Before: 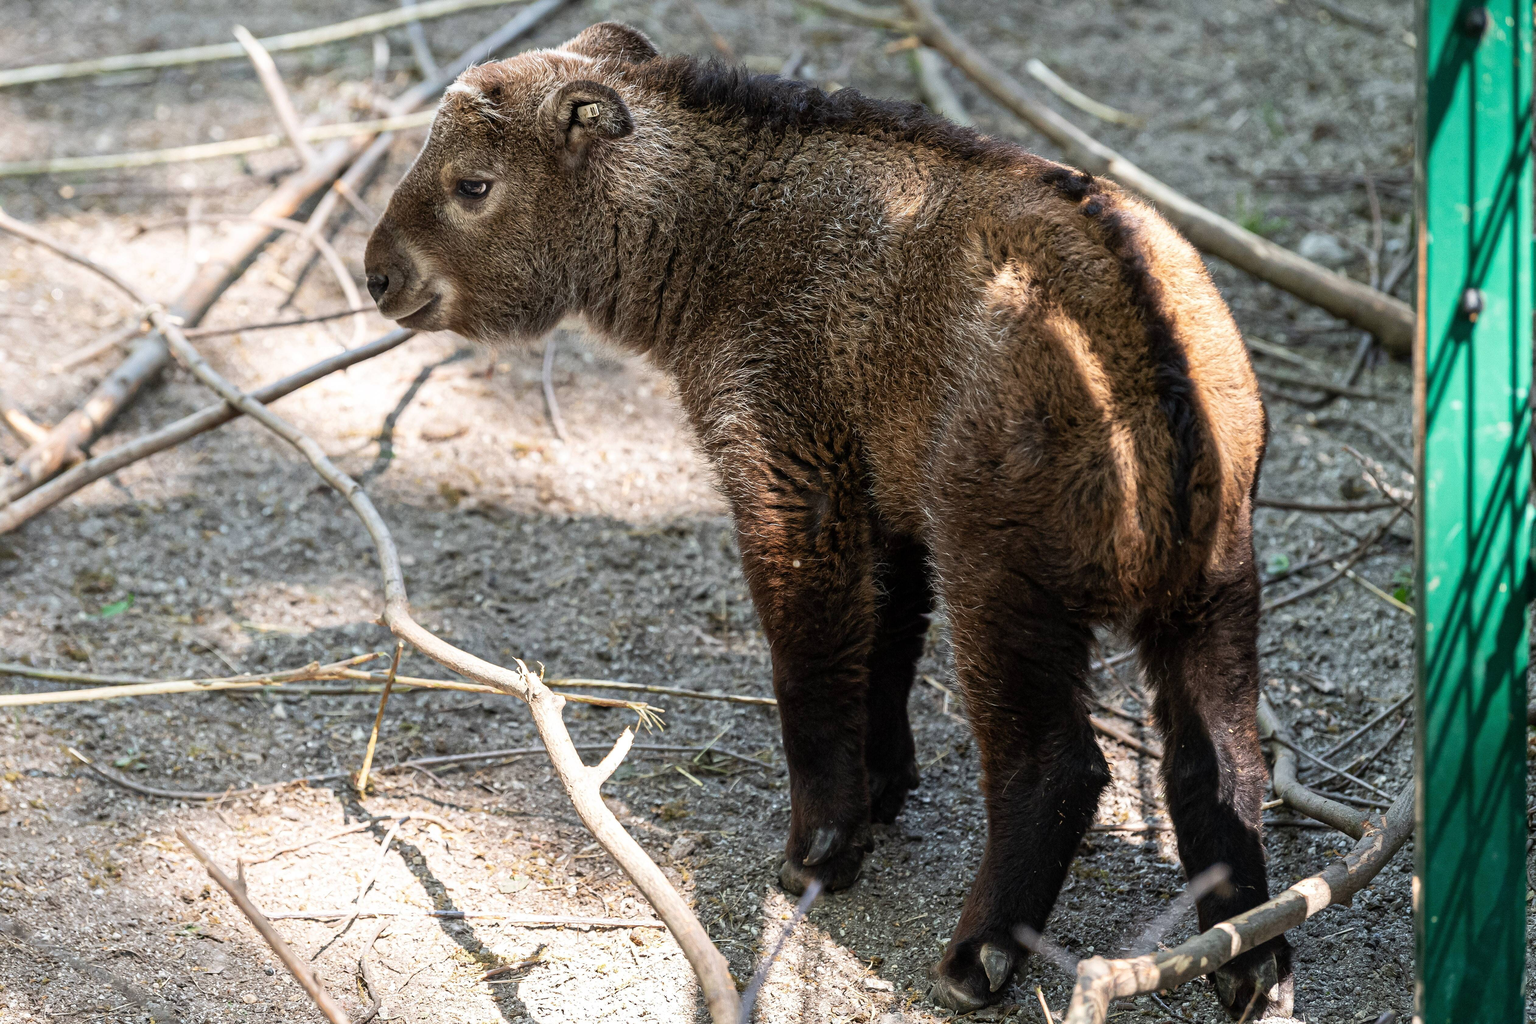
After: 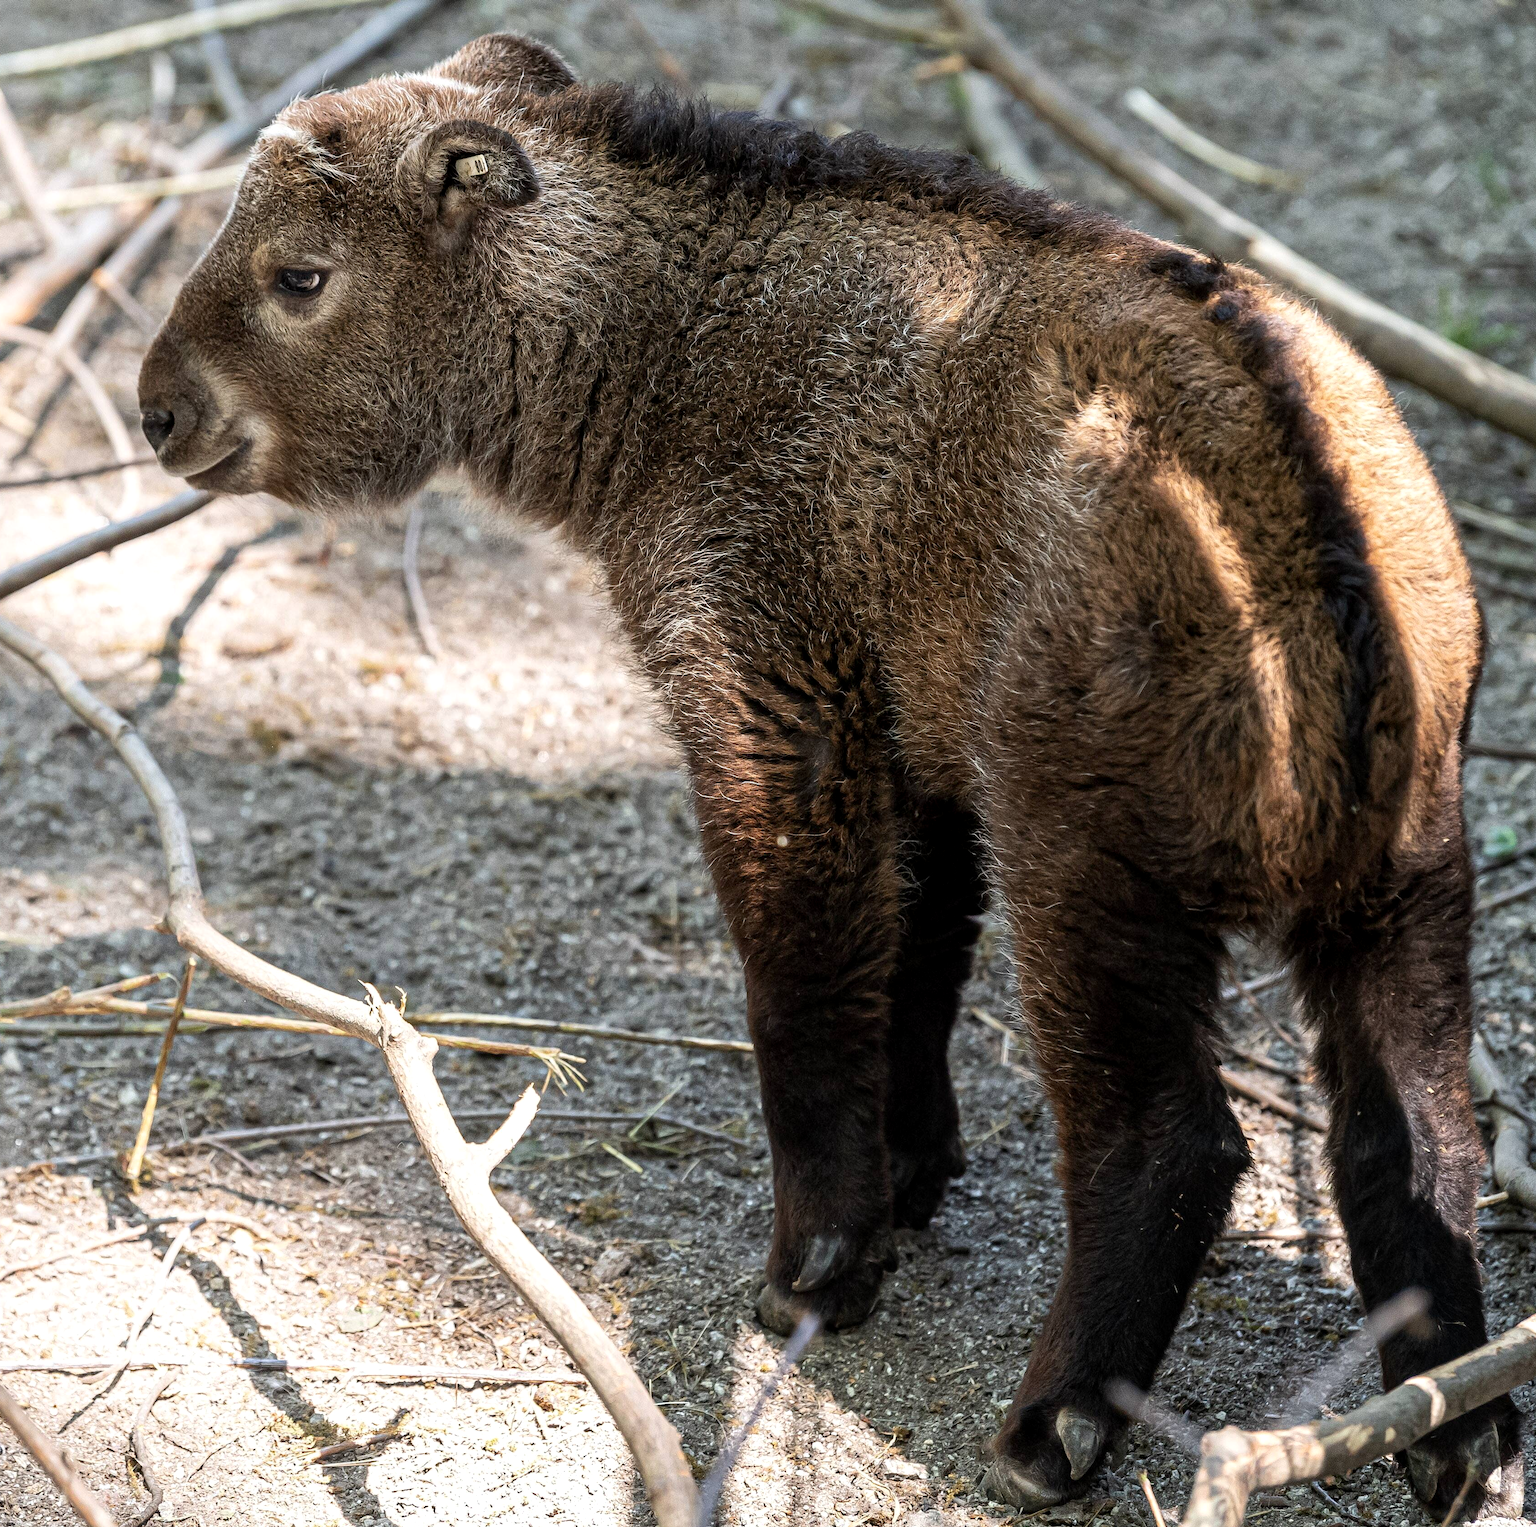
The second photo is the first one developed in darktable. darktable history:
local contrast: highlights 105%, shadows 97%, detail 119%, midtone range 0.2
crop and rotate: left 17.727%, right 15.214%
